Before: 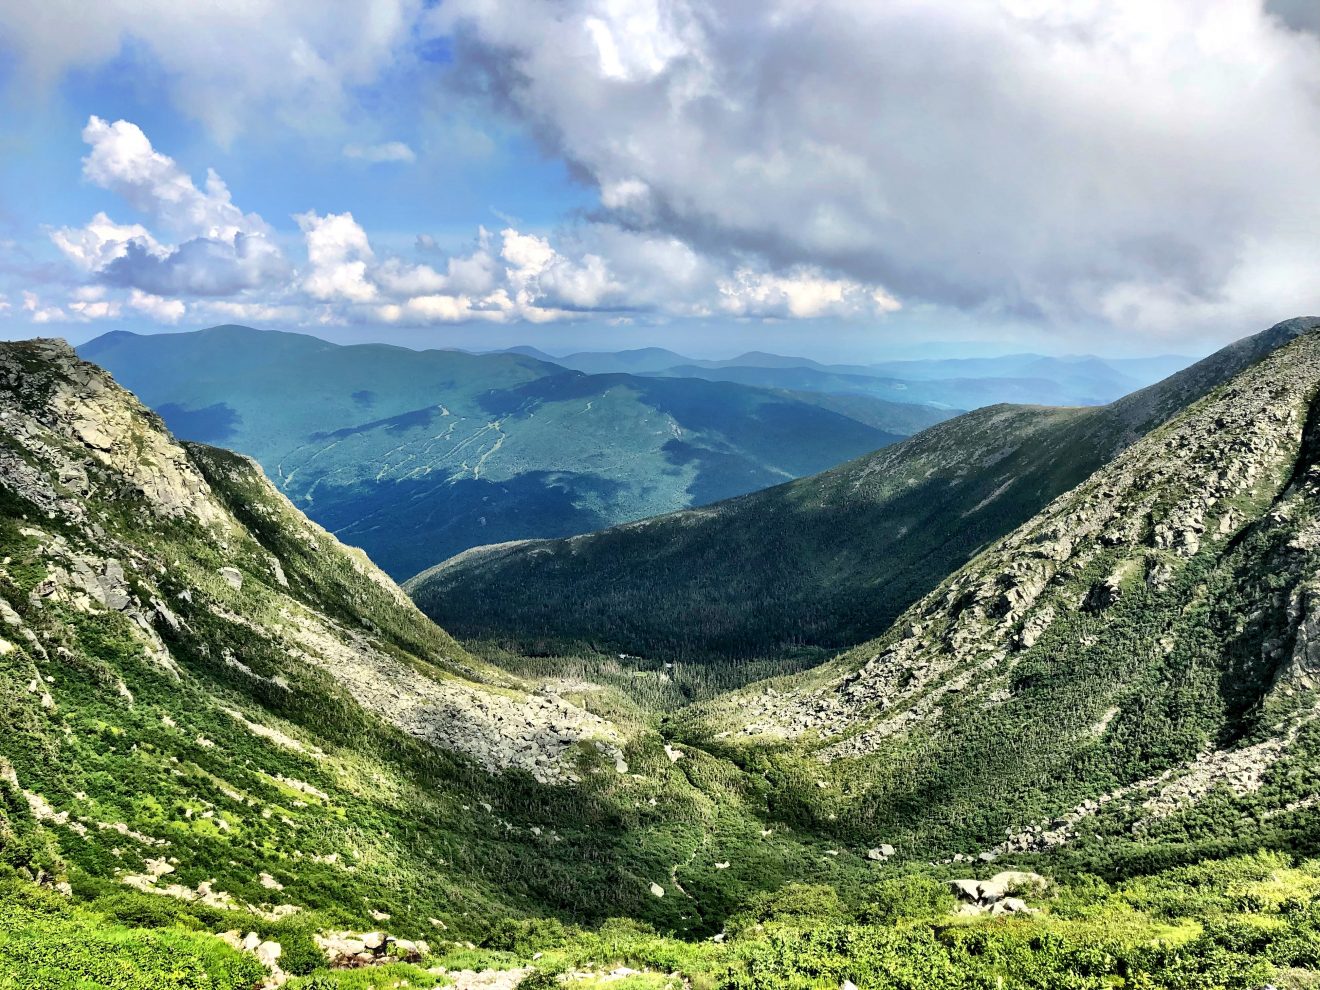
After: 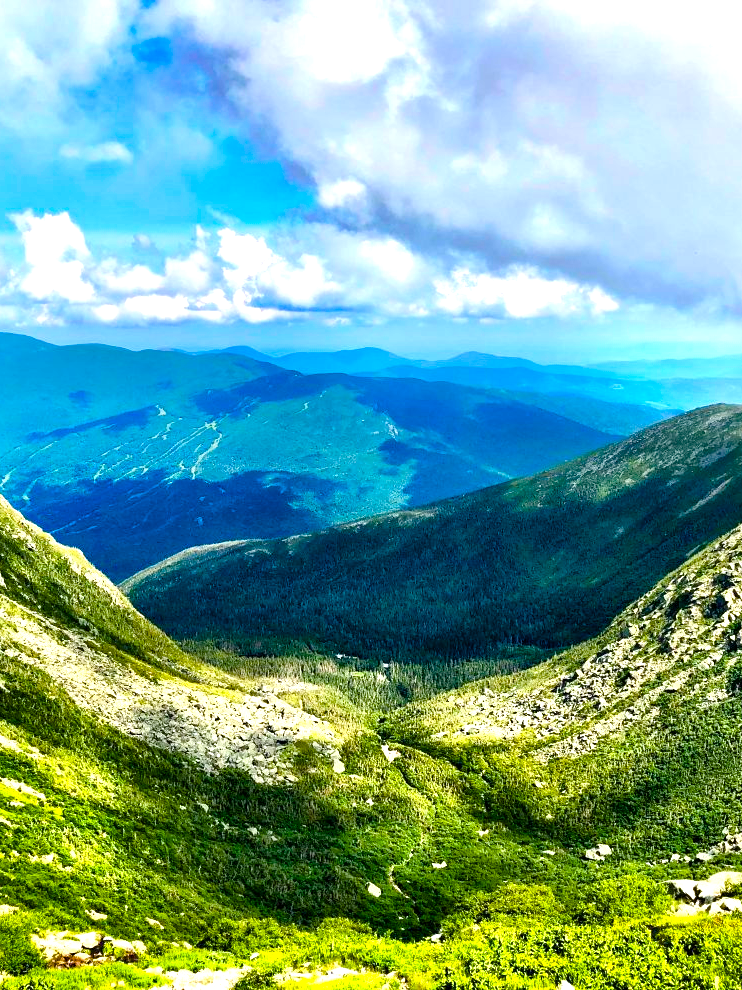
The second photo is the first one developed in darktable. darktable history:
color balance rgb: linear chroma grading › global chroma 25%, perceptual saturation grading › global saturation 45%, perceptual saturation grading › highlights -50%, perceptual saturation grading › shadows 30%, perceptual brilliance grading › global brilliance 18%, global vibrance 40%
white balance: red 1, blue 1
crop: left 21.496%, right 22.254%
